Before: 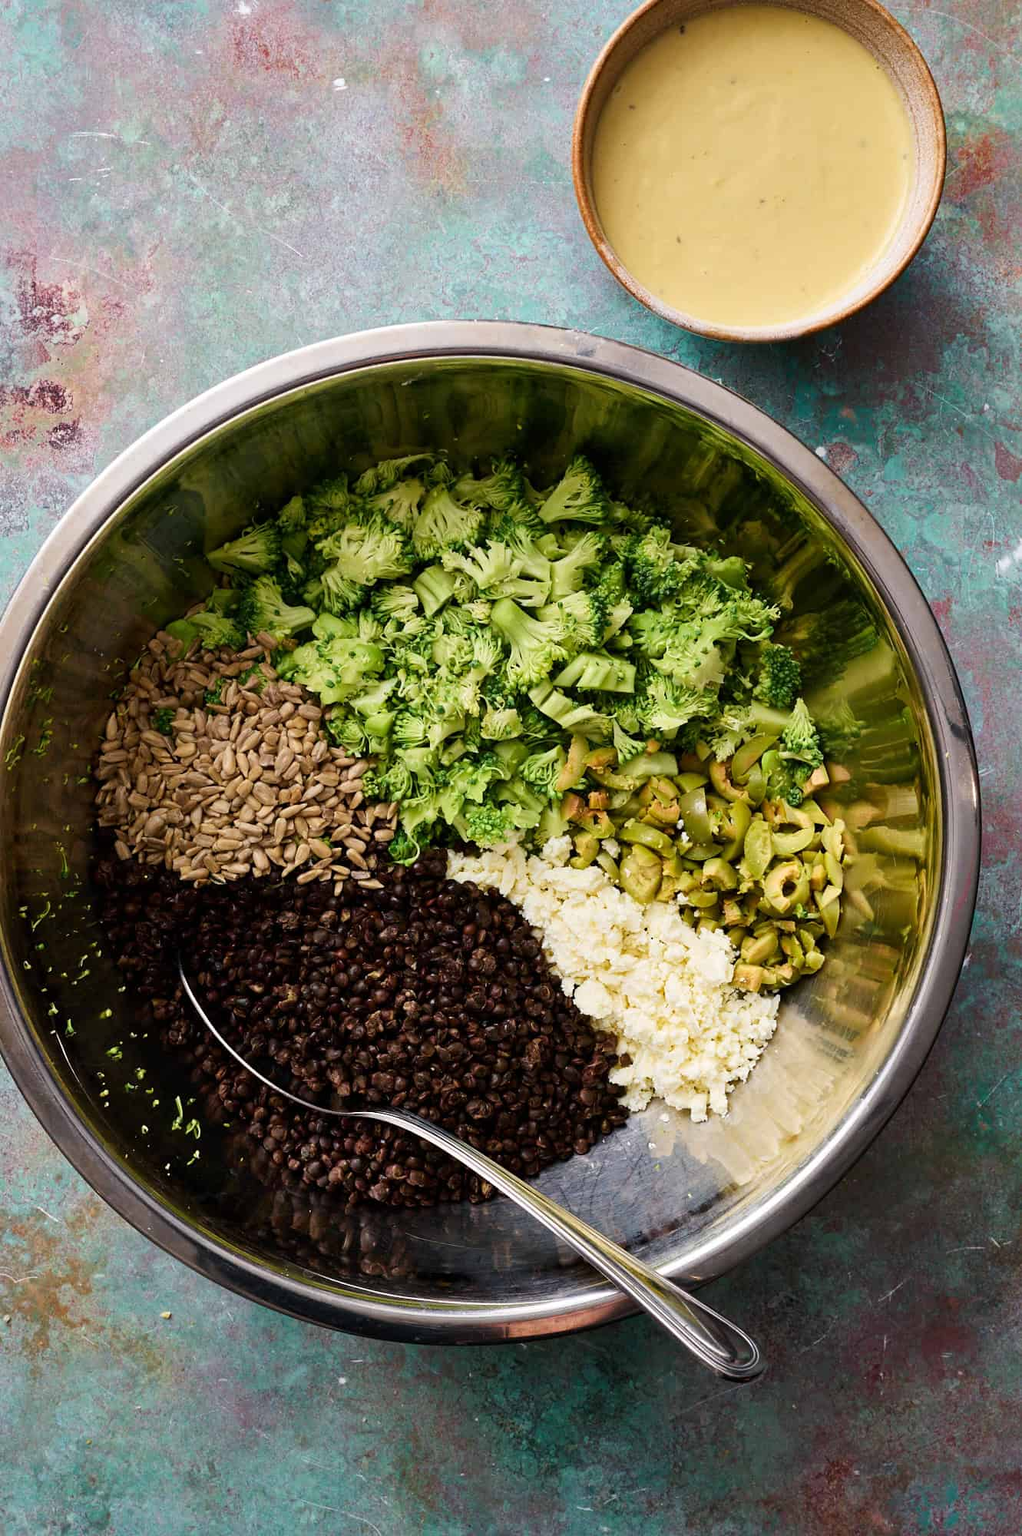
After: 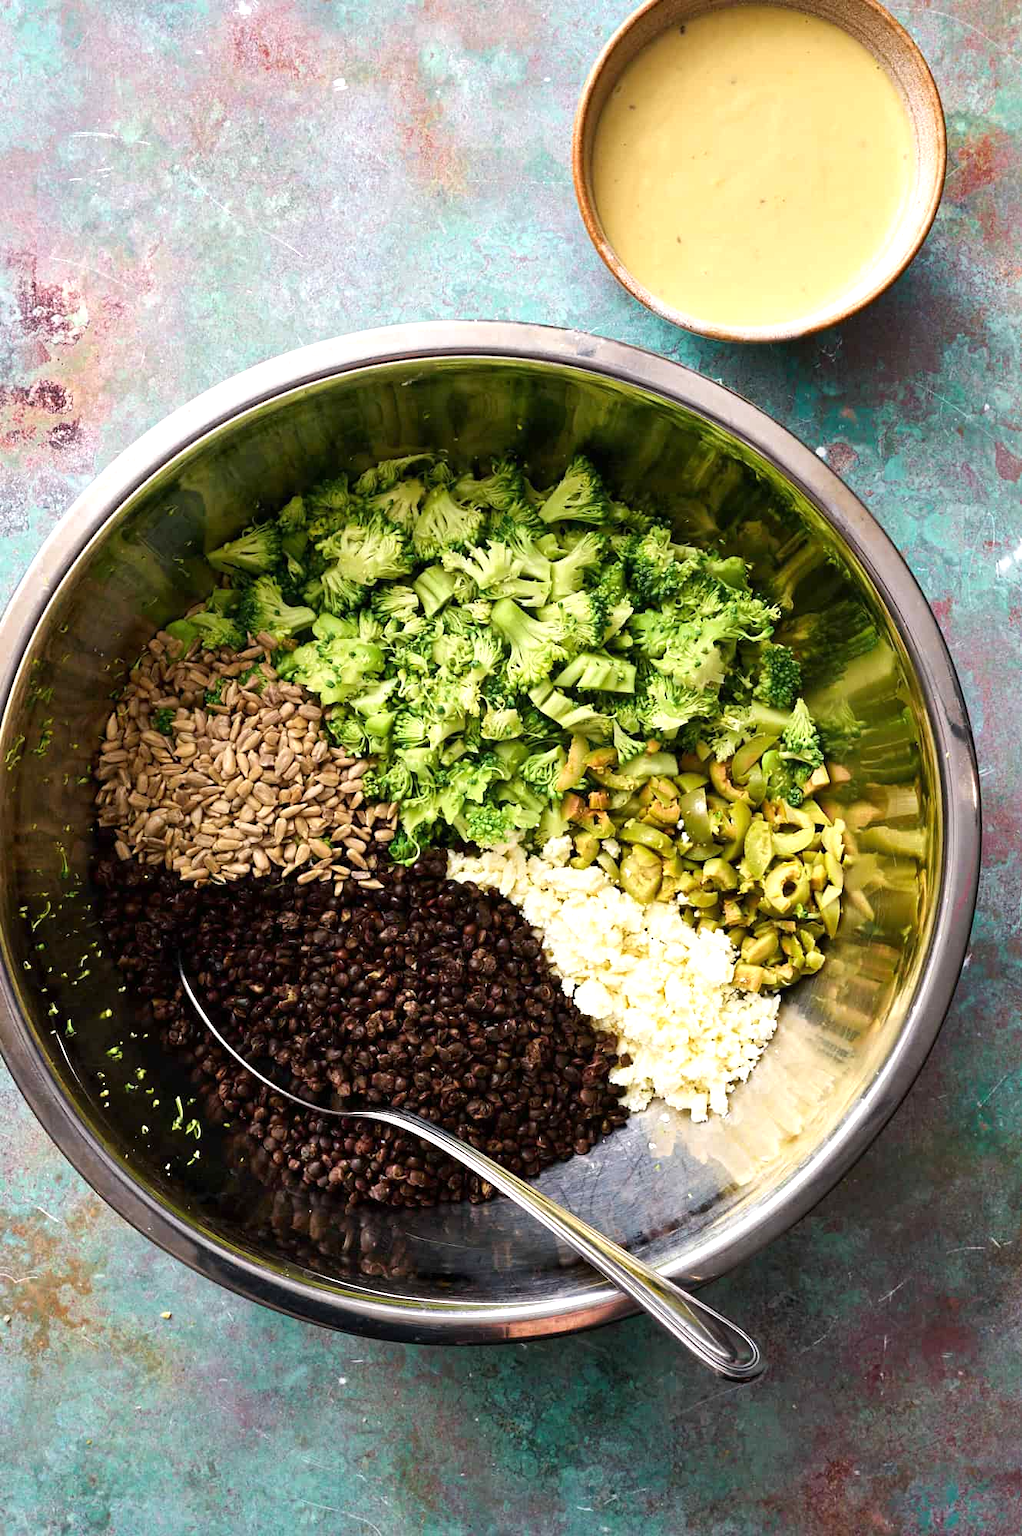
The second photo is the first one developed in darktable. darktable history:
exposure: exposure 0.564 EV, compensate highlight preservation false
